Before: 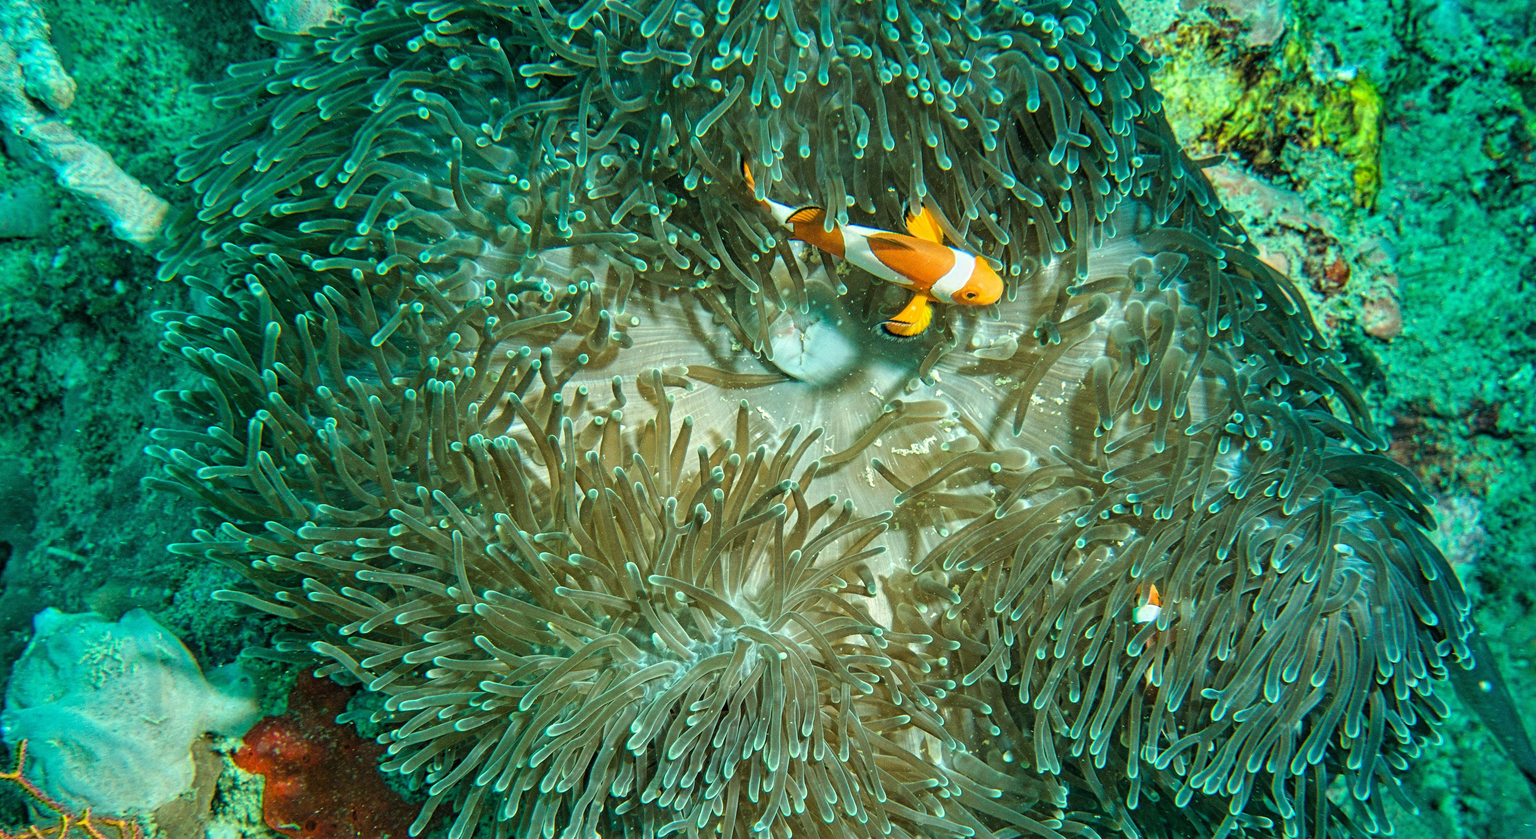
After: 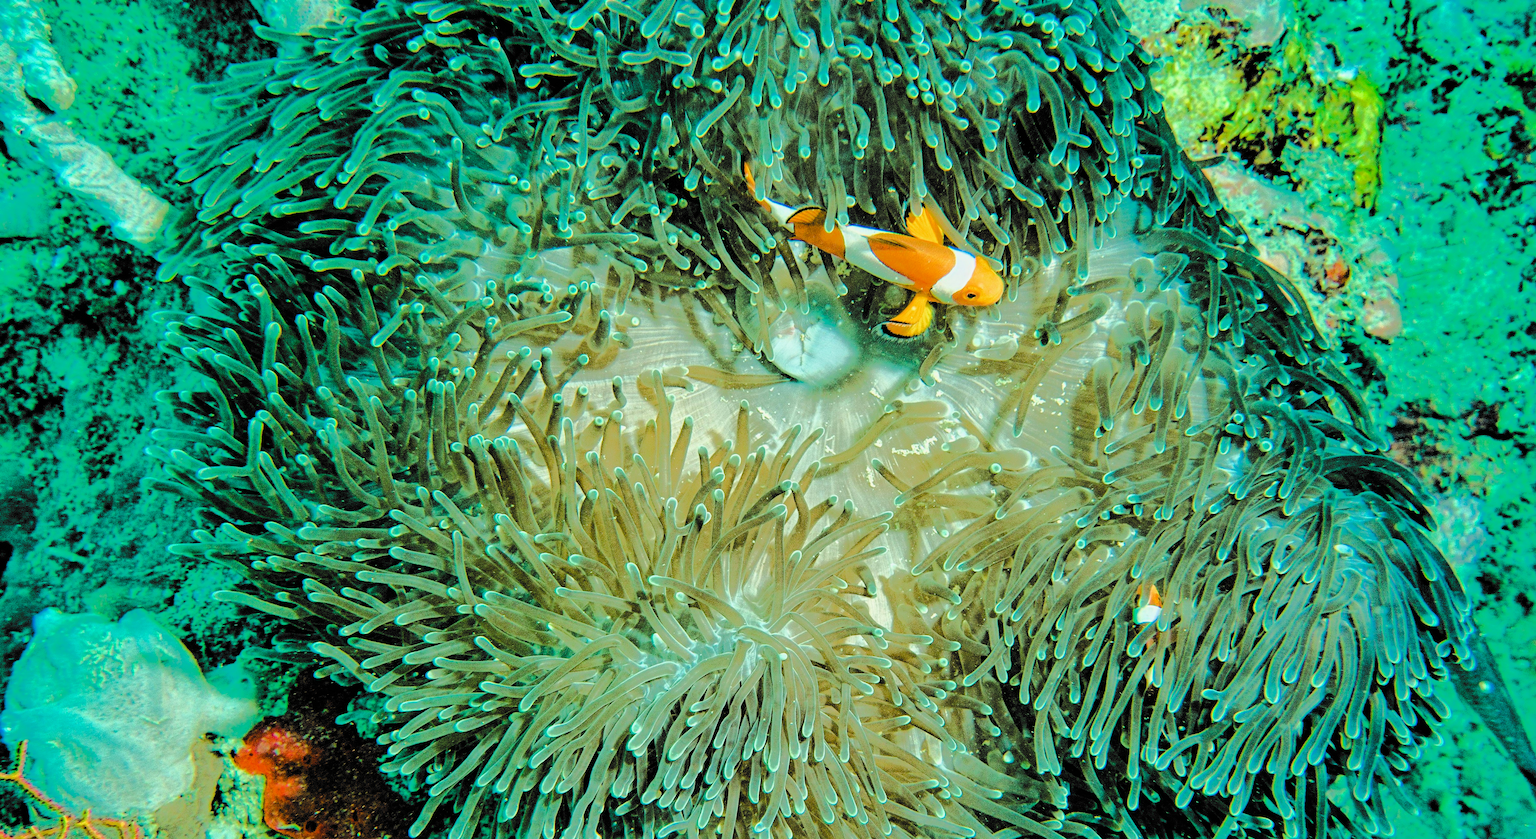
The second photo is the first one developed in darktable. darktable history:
tone equalizer: -8 EV -0.526 EV, -7 EV -0.307 EV, -6 EV -0.072 EV, -5 EV 0.4 EV, -4 EV 0.975 EV, -3 EV 0.804 EV, -2 EV -0.005 EV, -1 EV 0.123 EV, +0 EV -0.014 EV, edges refinement/feathering 500, mask exposure compensation -1.25 EV, preserve details no
color balance rgb: shadows lift › chroma 1.765%, shadows lift › hue 264.57°, perceptual saturation grading › global saturation 20%, perceptual saturation grading › highlights -25.376%, perceptual saturation grading › shadows 49.248%, global vibrance 15.01%
filmic rgb: black relative exposure -5.05 EV, white relative exposure 3.49 EV, hardness 3.18, contrast 1.393, highlights saturation mix -49.98%, color science v6 (2022)
